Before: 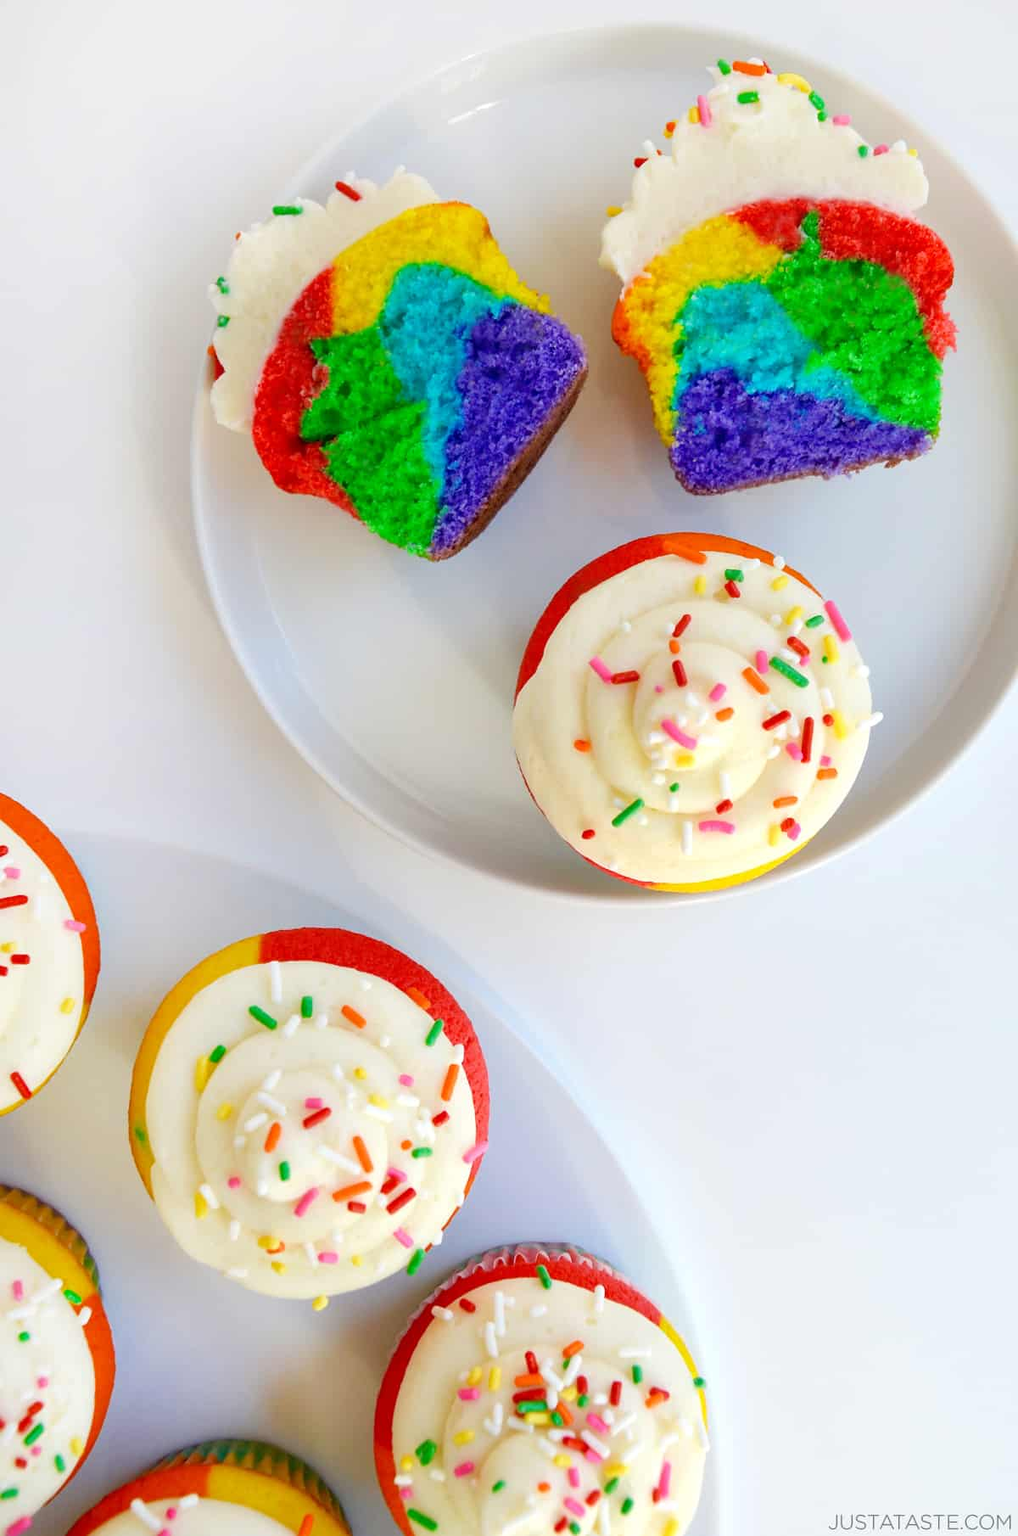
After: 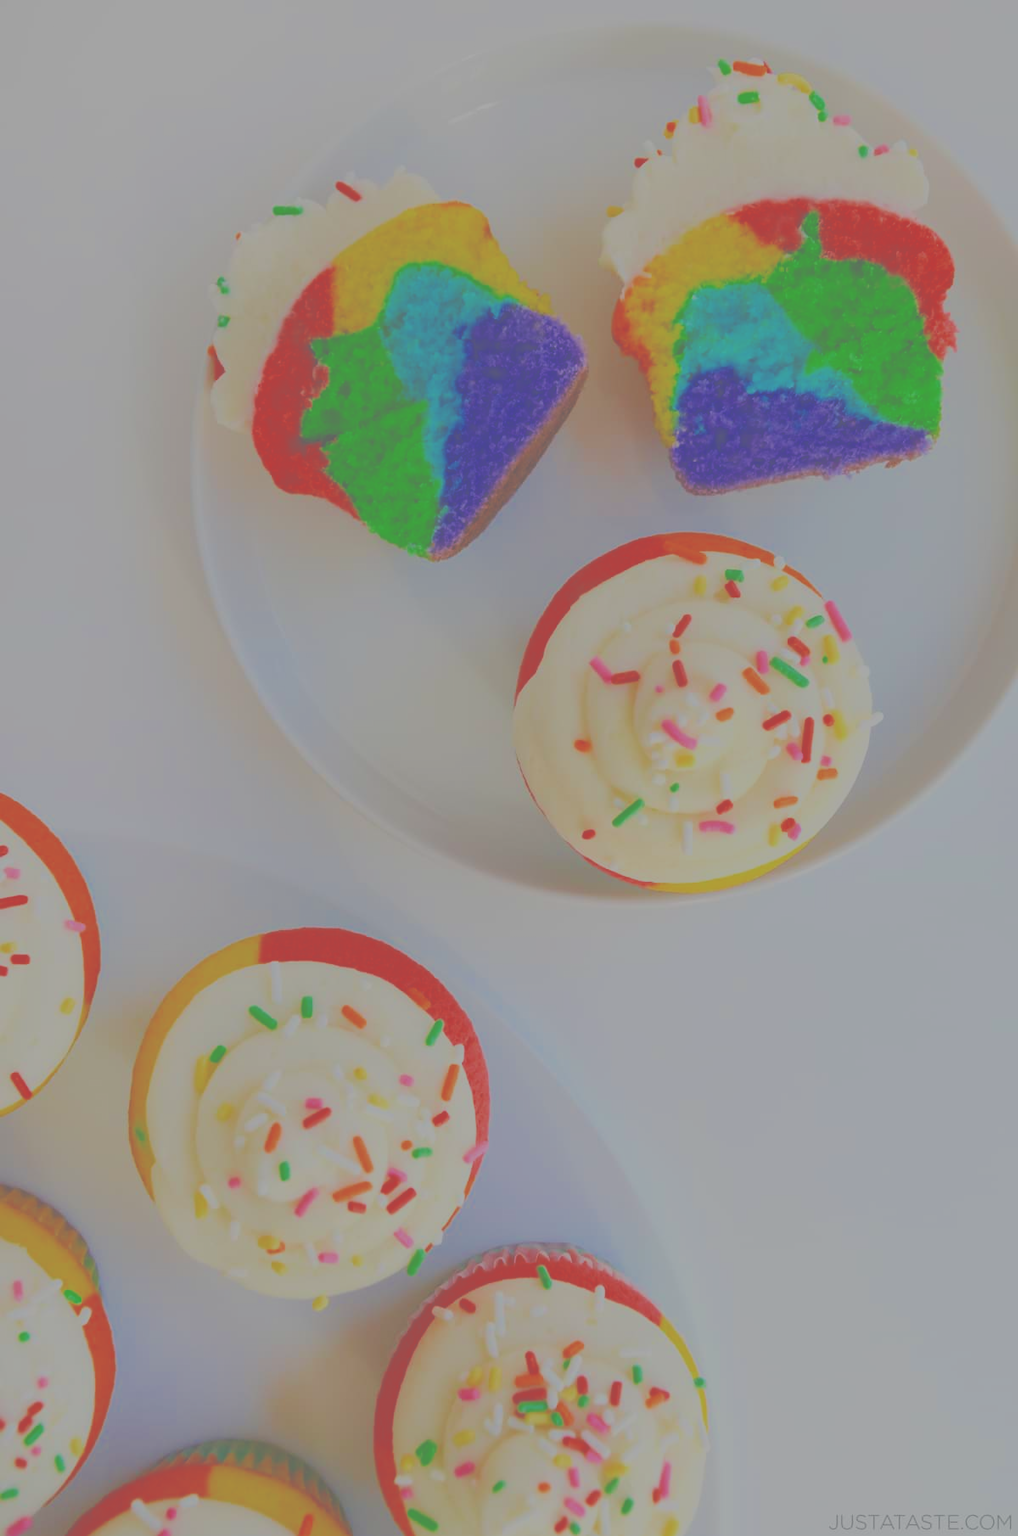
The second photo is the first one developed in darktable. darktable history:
filmic rgb: black relative exposure -16 EV, white relative exposure 8 EV, threshold 3 EV, hardness 4.17, latitude 50%, contrast 0.5, color science v5 (2021), contrast in shadows safe, contrast in highlights safe, enable highlight reconstruction true
exposure: black level correction -0.087, compensate highlight preservation false
